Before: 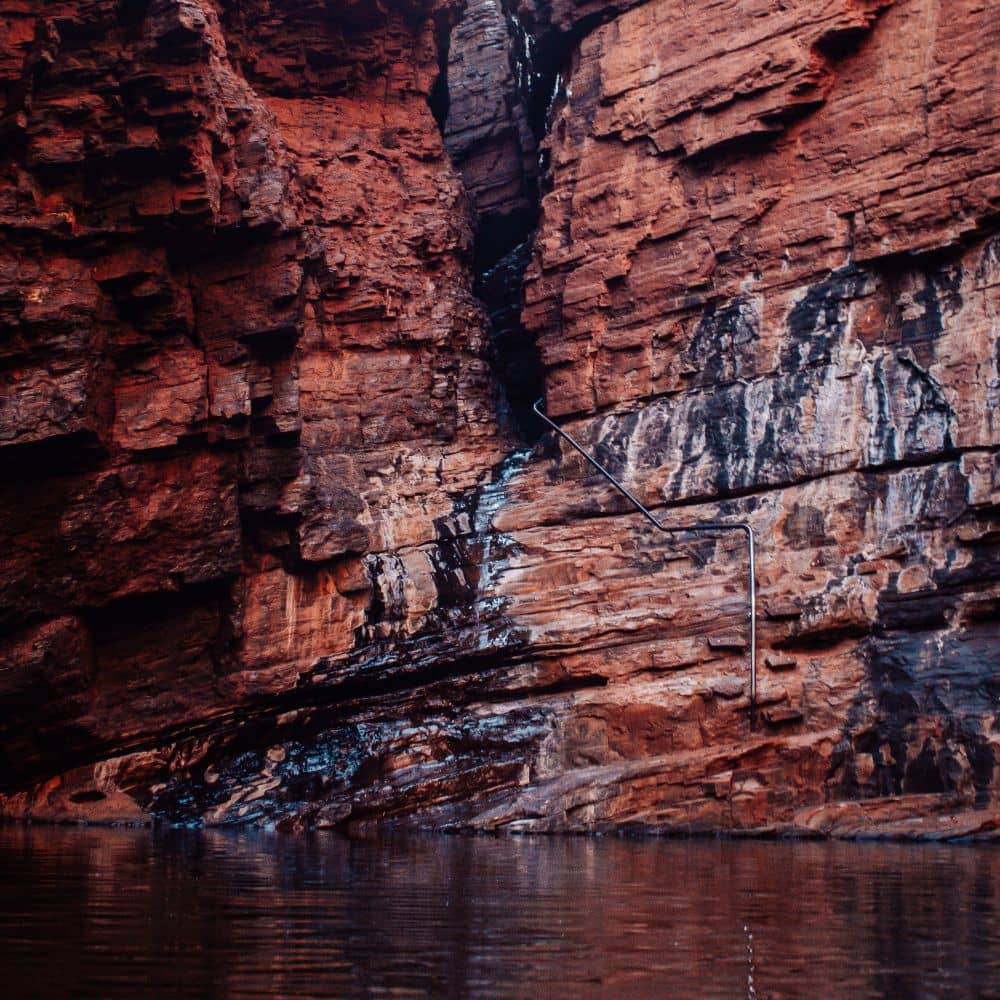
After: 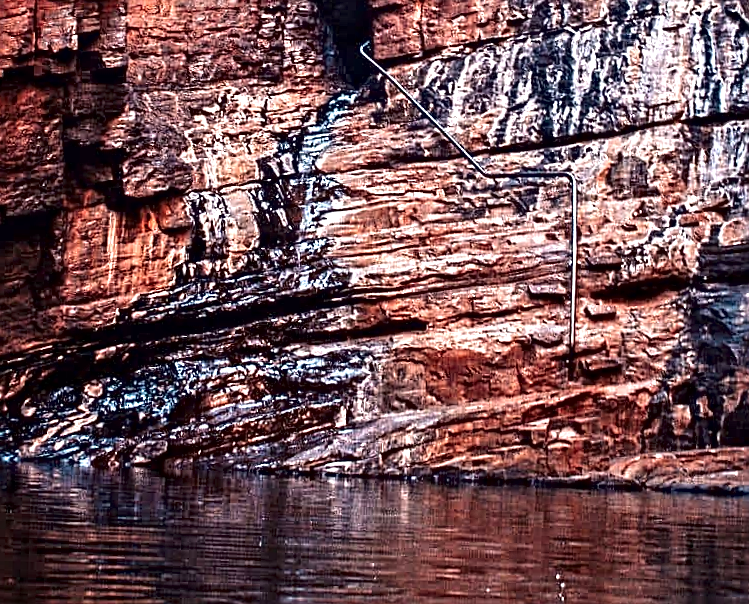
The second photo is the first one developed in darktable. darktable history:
contrast equalizer: octaves 7, y [[0.5, 0.542, 0.583, 0.625, 0.667, 0.708], [0.5 ×6], [0.5 ×6], [0 ×6], [0 ×6]]
exposure: black level correction 0, exposure 0.7 EV, compensate exposure bias true, compensate highlight preservation false
crop and rotate: left 17.299%, top 35.115%, right 7.015%, bottom 1.024%
sharpen: amount 0.75
rotate and perspective: rotation 1.57°, crop left 0.018, crop right 0.982, crop top 0.039, crop bottom 0.961
local contrast: mode bilateral grid, contrast 20, coarseness 50, detail 120%, midtone range 0.2
